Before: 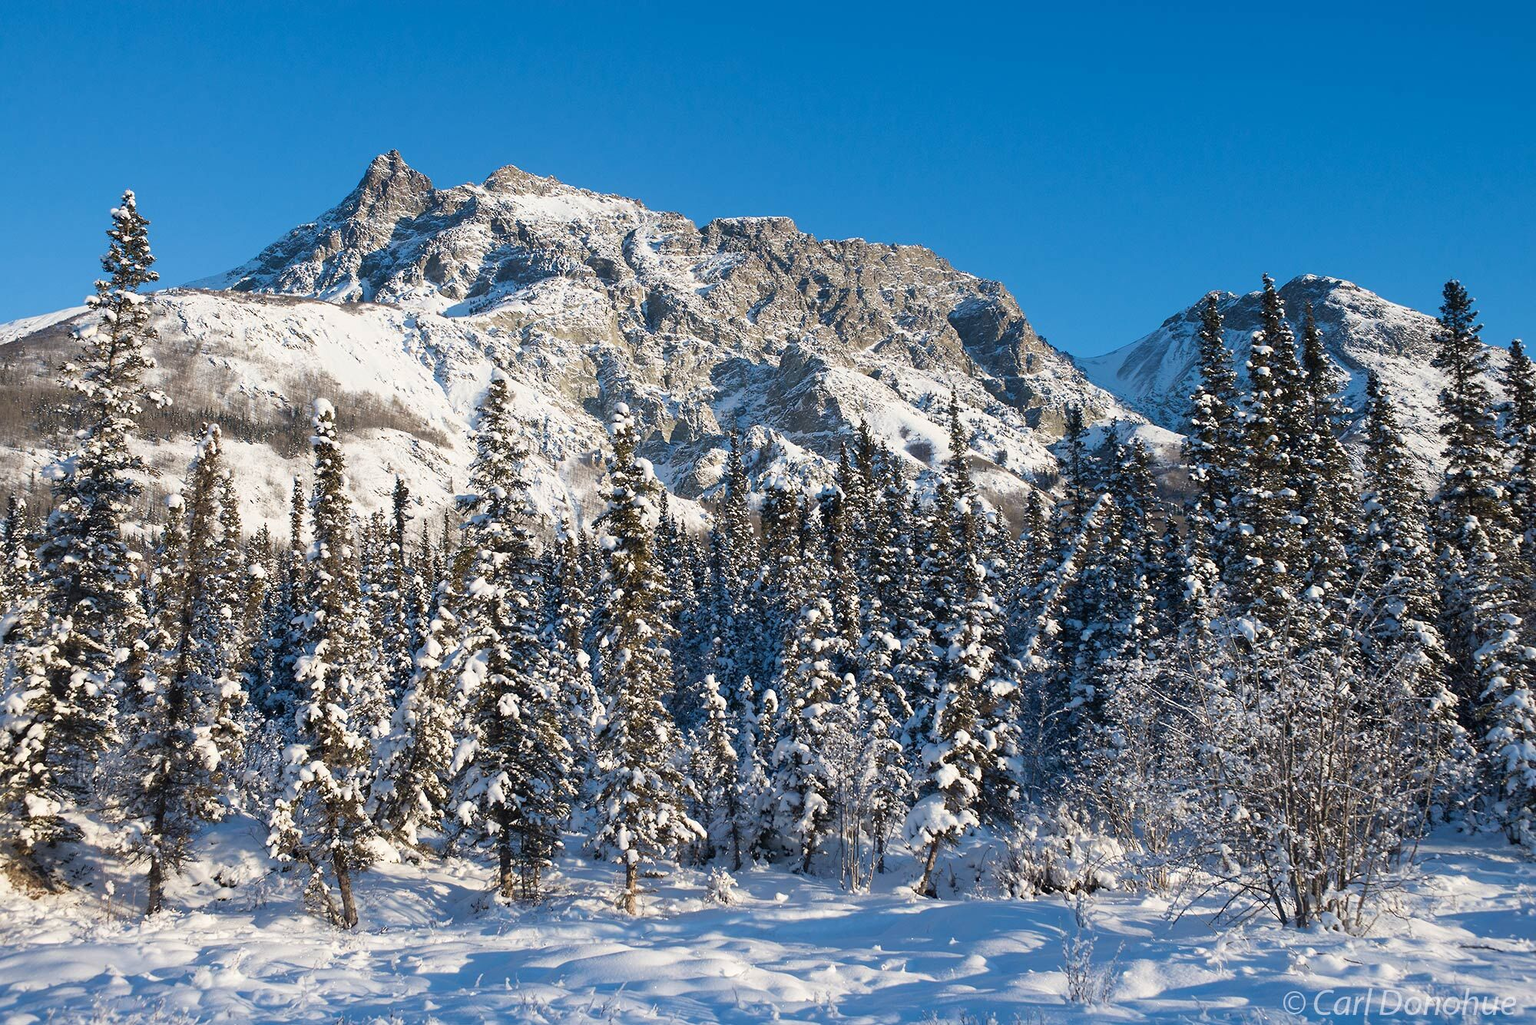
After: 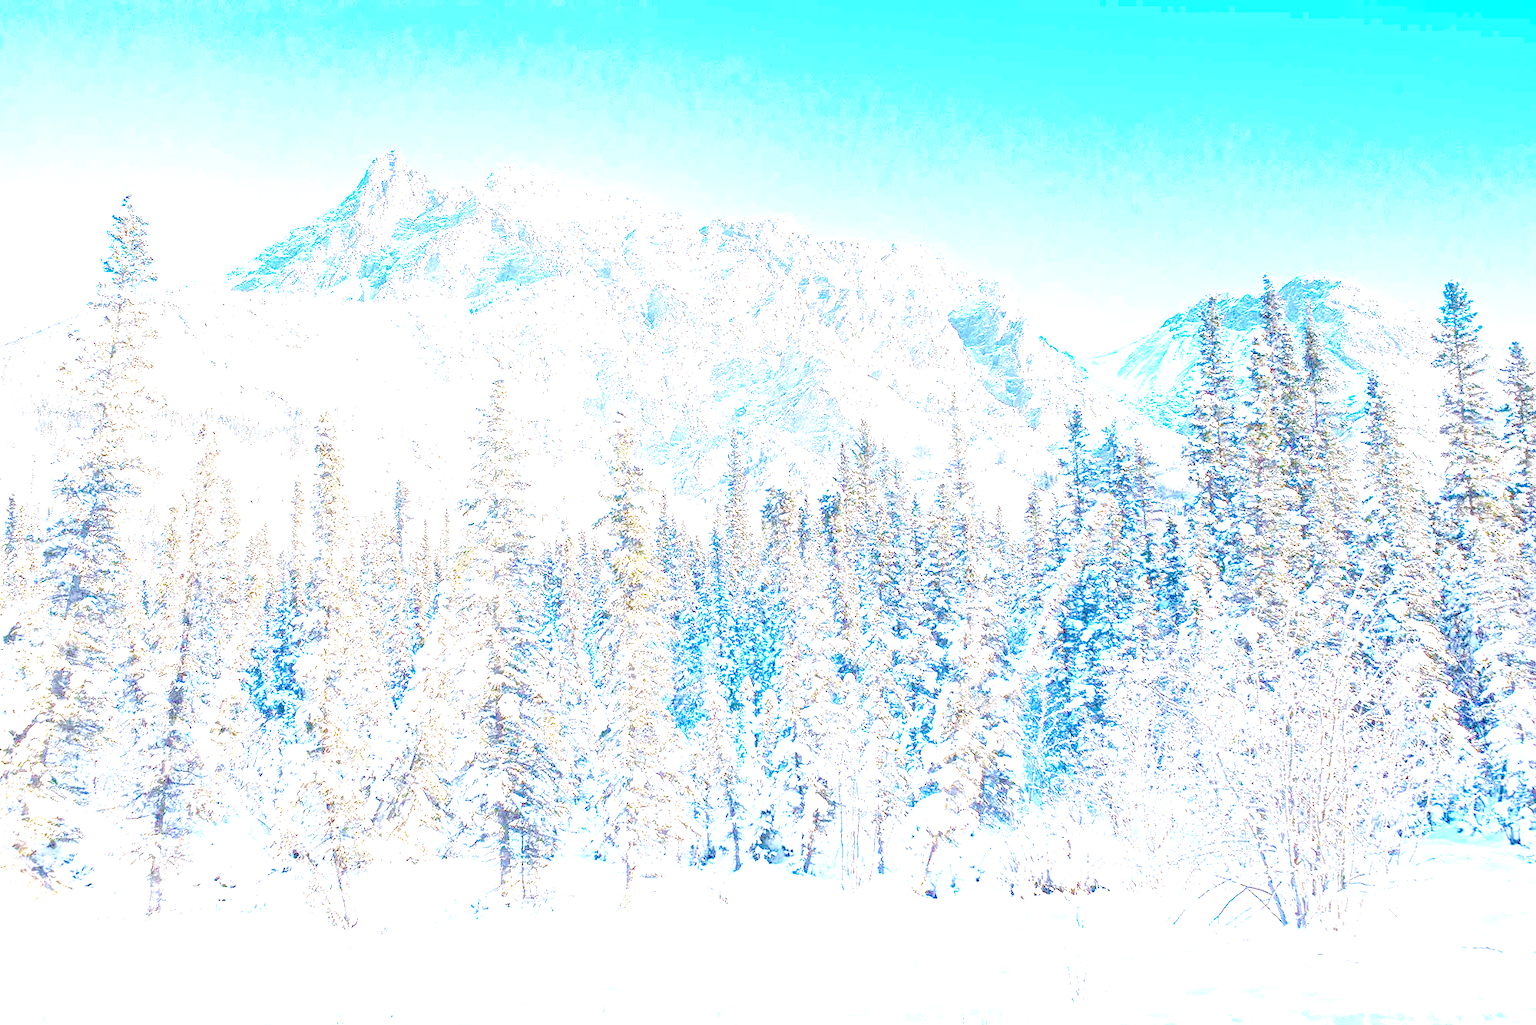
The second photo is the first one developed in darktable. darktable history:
local contrast: on, module defaults
color calibration: x 0.37, y 0.382, temperature 4313.32 K
denoise (profiled): preserve shadows 1.52, scattering 0.002, a [-1, 0, 0], compensate highlight preservation false
haze removal: compatibility mode true, adaptive false
highlight reconstruction: on, module defaults
lens correction: scale 1, crop 1, focal 35, aperture 2.8, distance 1.17, camera "Canon EOS RP", lens "Canon RF 35mm F1.8 MACRO IS STM"
velvia: on, module defaults
exposure: black level correction 0, exposure 1.975 EV, compensate exposure bias true, compensate highlight preservation false
color balance rgb: perceptual saturation grading › global saturation 35%, perceptual saturation grading › highlights -25%, perceptual saturation grading › shadows 50%
